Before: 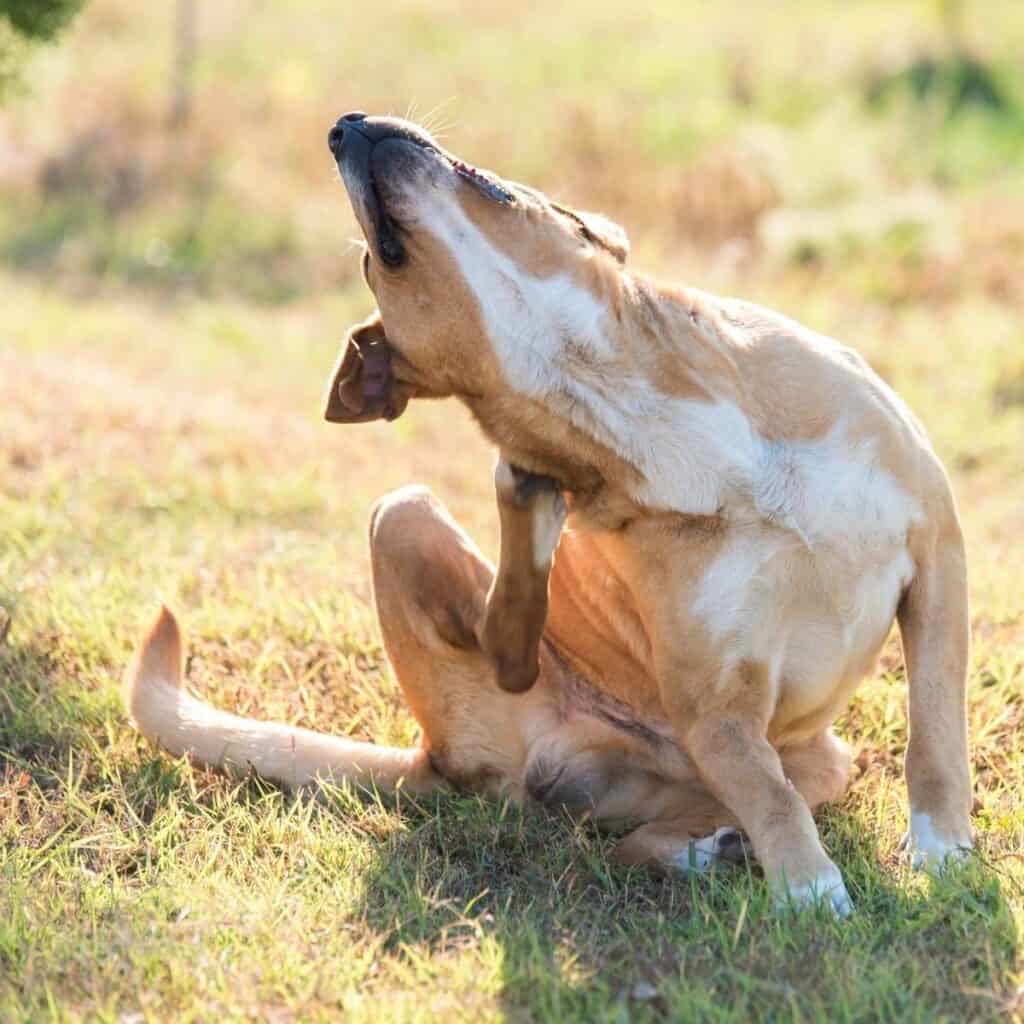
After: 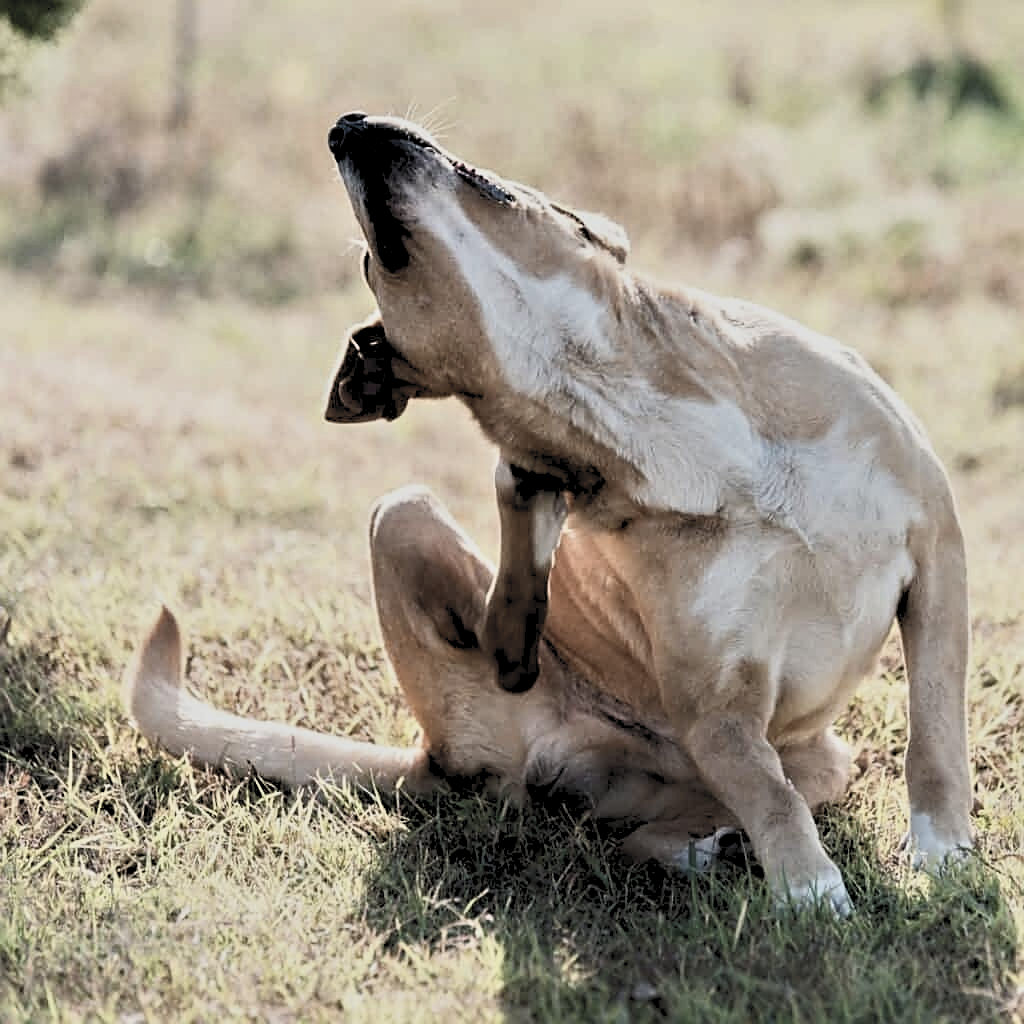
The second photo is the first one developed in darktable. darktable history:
contrast brightness saturation: contrast 0.57, brightness 0.57, saturation -0.34
rgb levels: levels [[0.013, 0.434, 0.89], [0, 0.5, 1], [0, 0.5, 1]]
tone equalizer: -8 EV -2 EV, -7 EV -2 EV, -6 EV -2 EV, -5 EV -2 EV, -4 EV -2 EV, -3 EV -2 EV, -2 EV -2 EV, -1 EV -1.63 EV, +0 EV -2 EV
sharpen: on, module defaults
